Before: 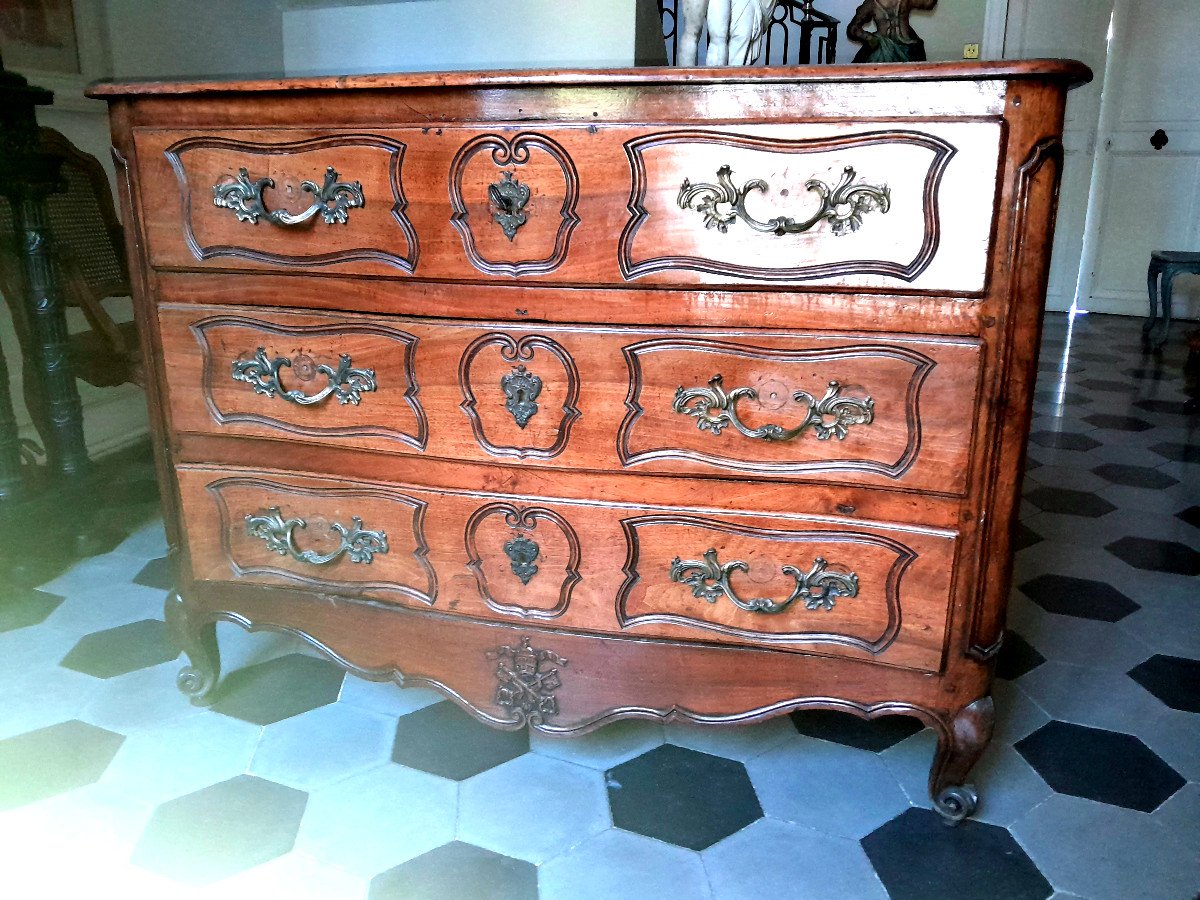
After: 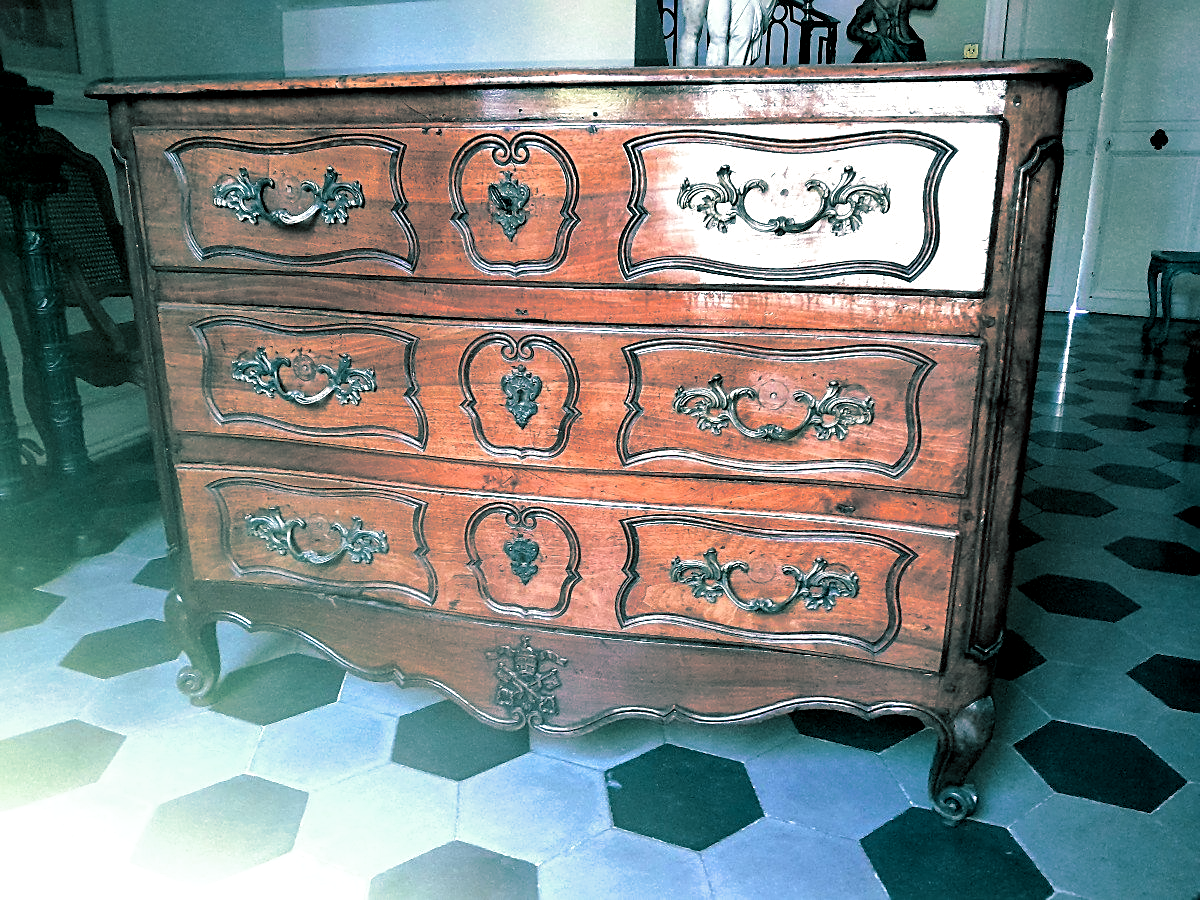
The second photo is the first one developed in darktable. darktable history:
sharpen: on, module defaults
split-toning: shadows › hue 186.43°, highlights › hue 49.29°, compress 30.29%
local contrast: highlights 100%, shadows 100%, detail 120%, midtone range 0.2
